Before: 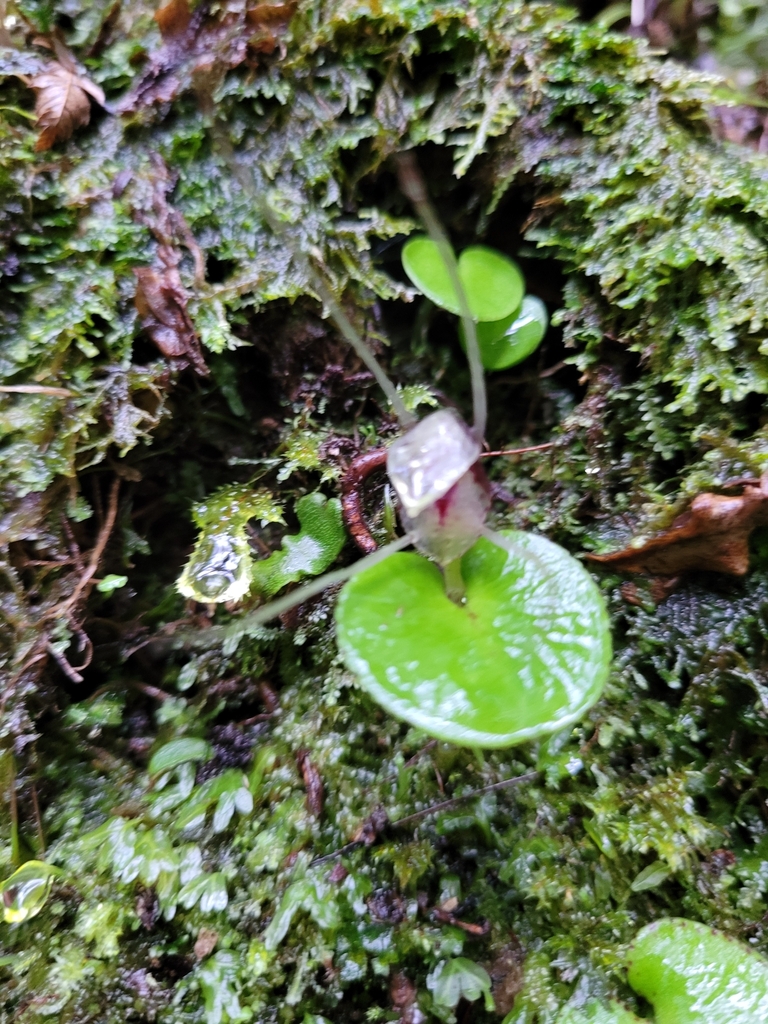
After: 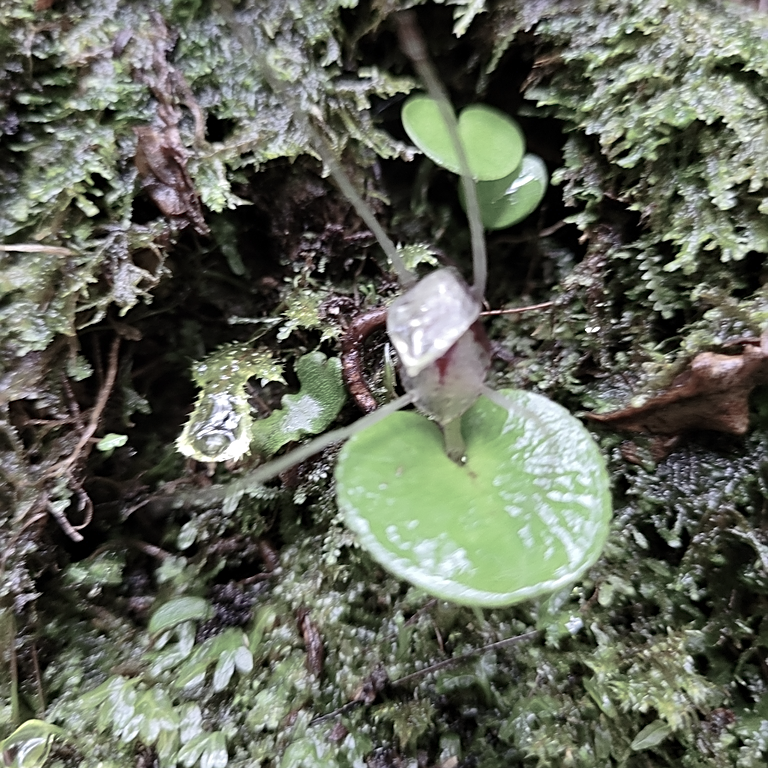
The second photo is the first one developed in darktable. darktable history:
sharpen: on, module defaults
color balance rgb: shadows lift › chroma 1.033%, shadows lift › hue 29.35°, power › chroma 0.23%, power › hue 60.02°, perceptual saturation grading › global saturation -28.618%, perceptual saturation grading › highlights -20.35%, perceptual saturation grading › mid-tones -23.716%, perceptual saturation grading › shadows -23.012%
crop: top 13.825%, bottom 11.147%
